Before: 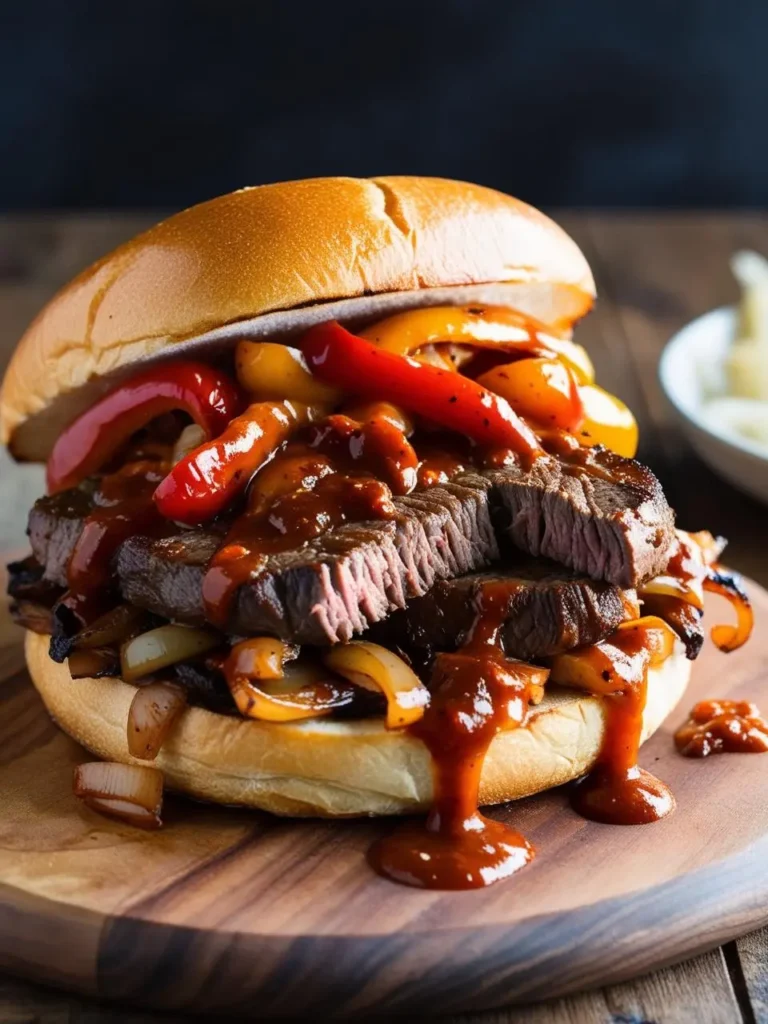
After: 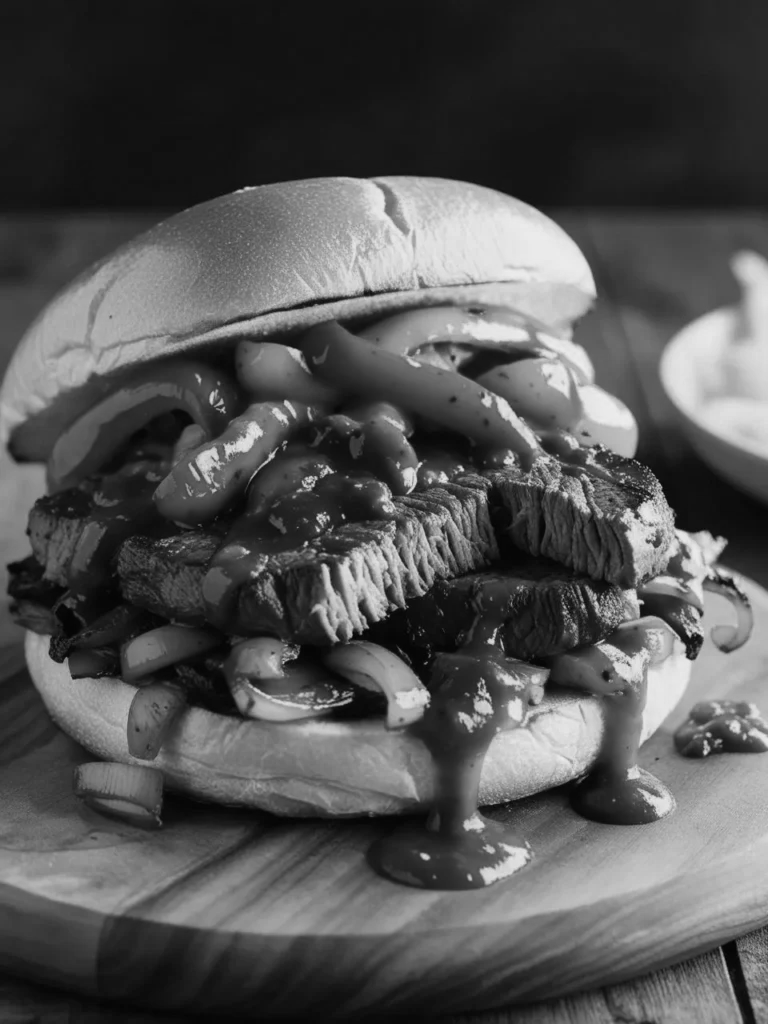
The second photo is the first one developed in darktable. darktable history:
monochrome: a -71.75, b 75.82
local contrast: mode bilateral grid, contrast 100, coarseness 100, detail 91%, midtone range 0.2
color zones: curves: ch0 [(0, 0.613) (0.01, 0.613) (0.245, 0.448) (0.498, 0.529) (0.642, 0.665) (0.879, 0.777) (0.99, 0.613)]; ch1 [(0, 0) (0.143, 0) (0.286, 0) (0.429, 0) (0.571, 0) (0.714, 0) (0.857, 0)], mix -138.01%
